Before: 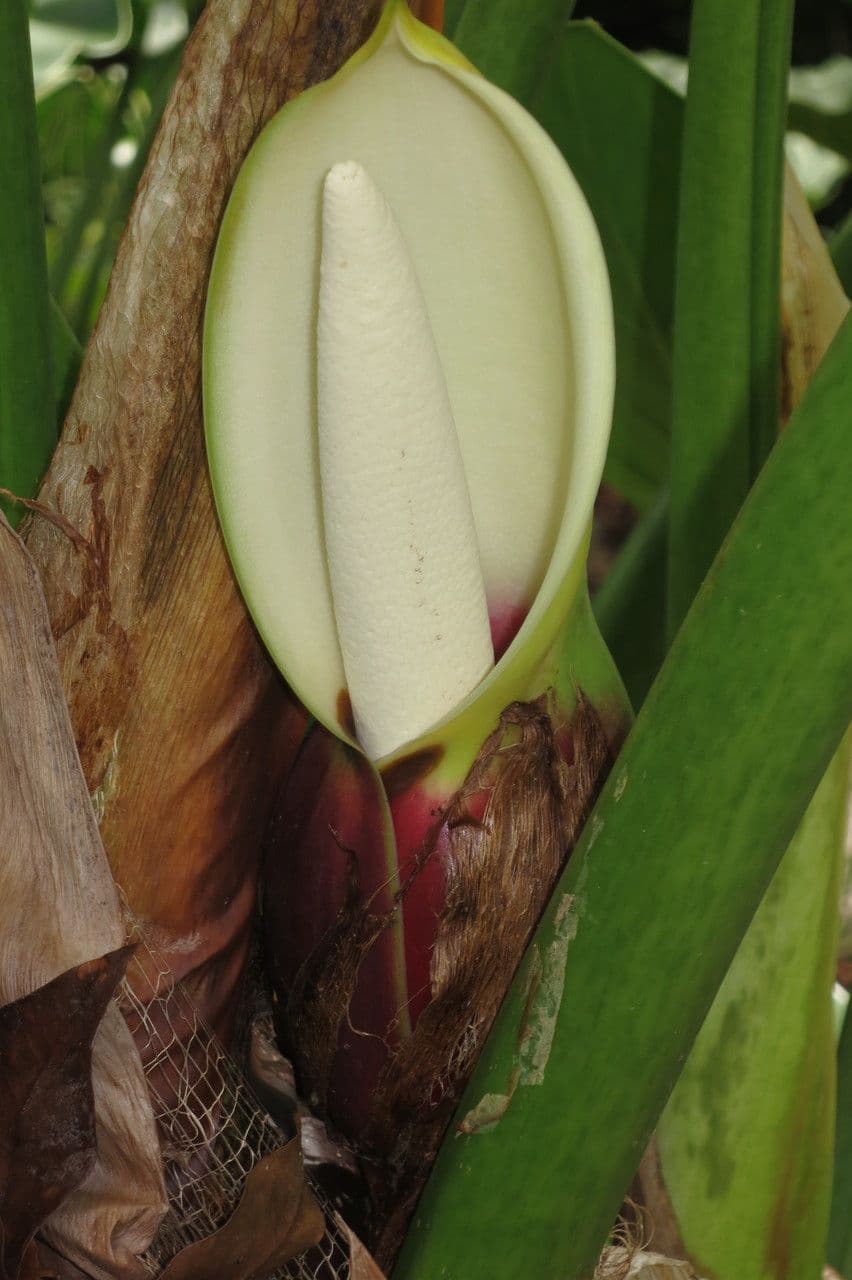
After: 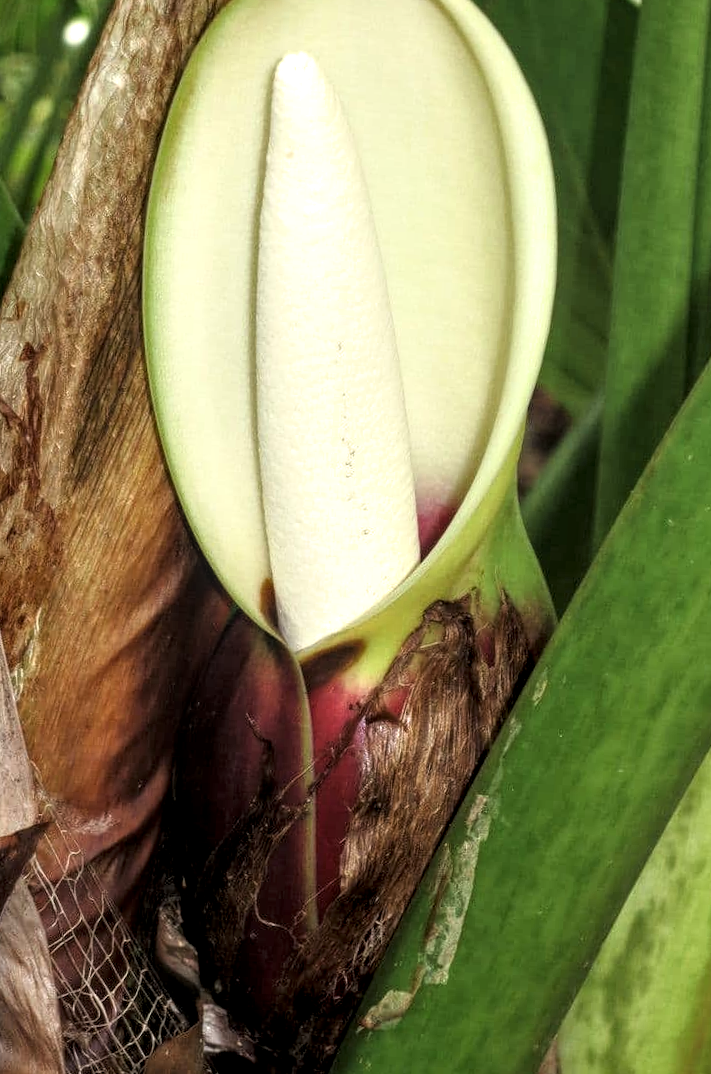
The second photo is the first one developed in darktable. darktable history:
crop and rotate: angle -2.95°, left 5.439%, top 5.165%, right 4.754%, bottom 4.487%
filmic rgb: black relative exposure -7.96 EV, white relative exposure 2.45 EV, hardness 6.35
exposure: black level correction 0, exposure 0.696 EV, compensate highlight preservation false
local contrast: highlights 61%, detail 143%, midtone range 0.433
